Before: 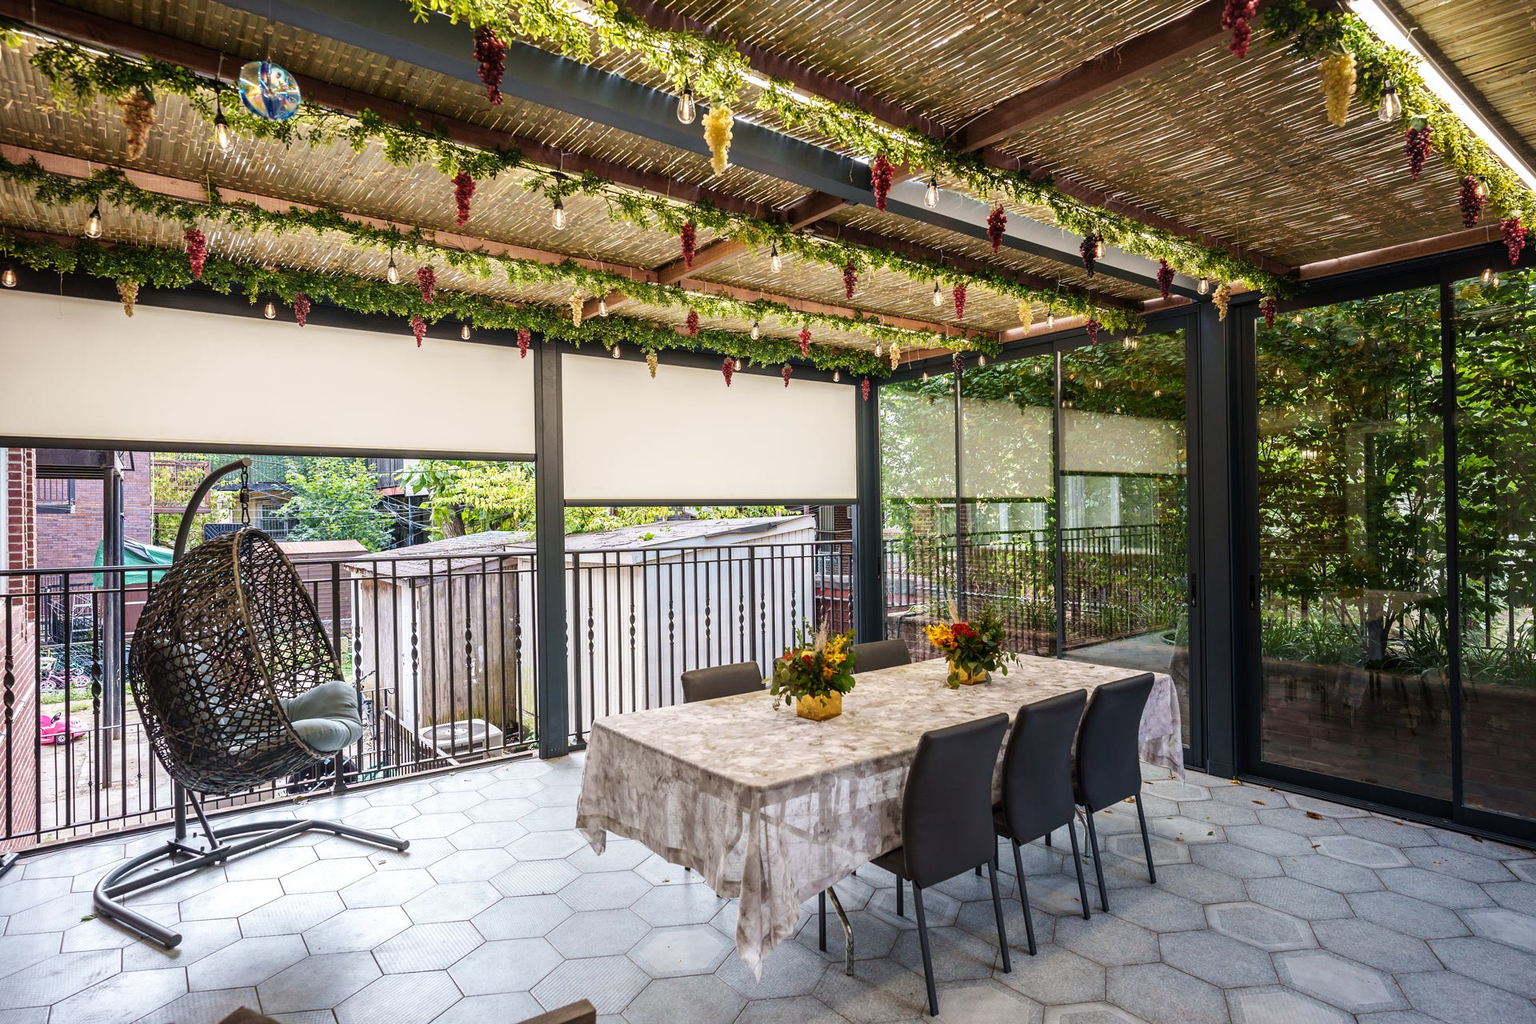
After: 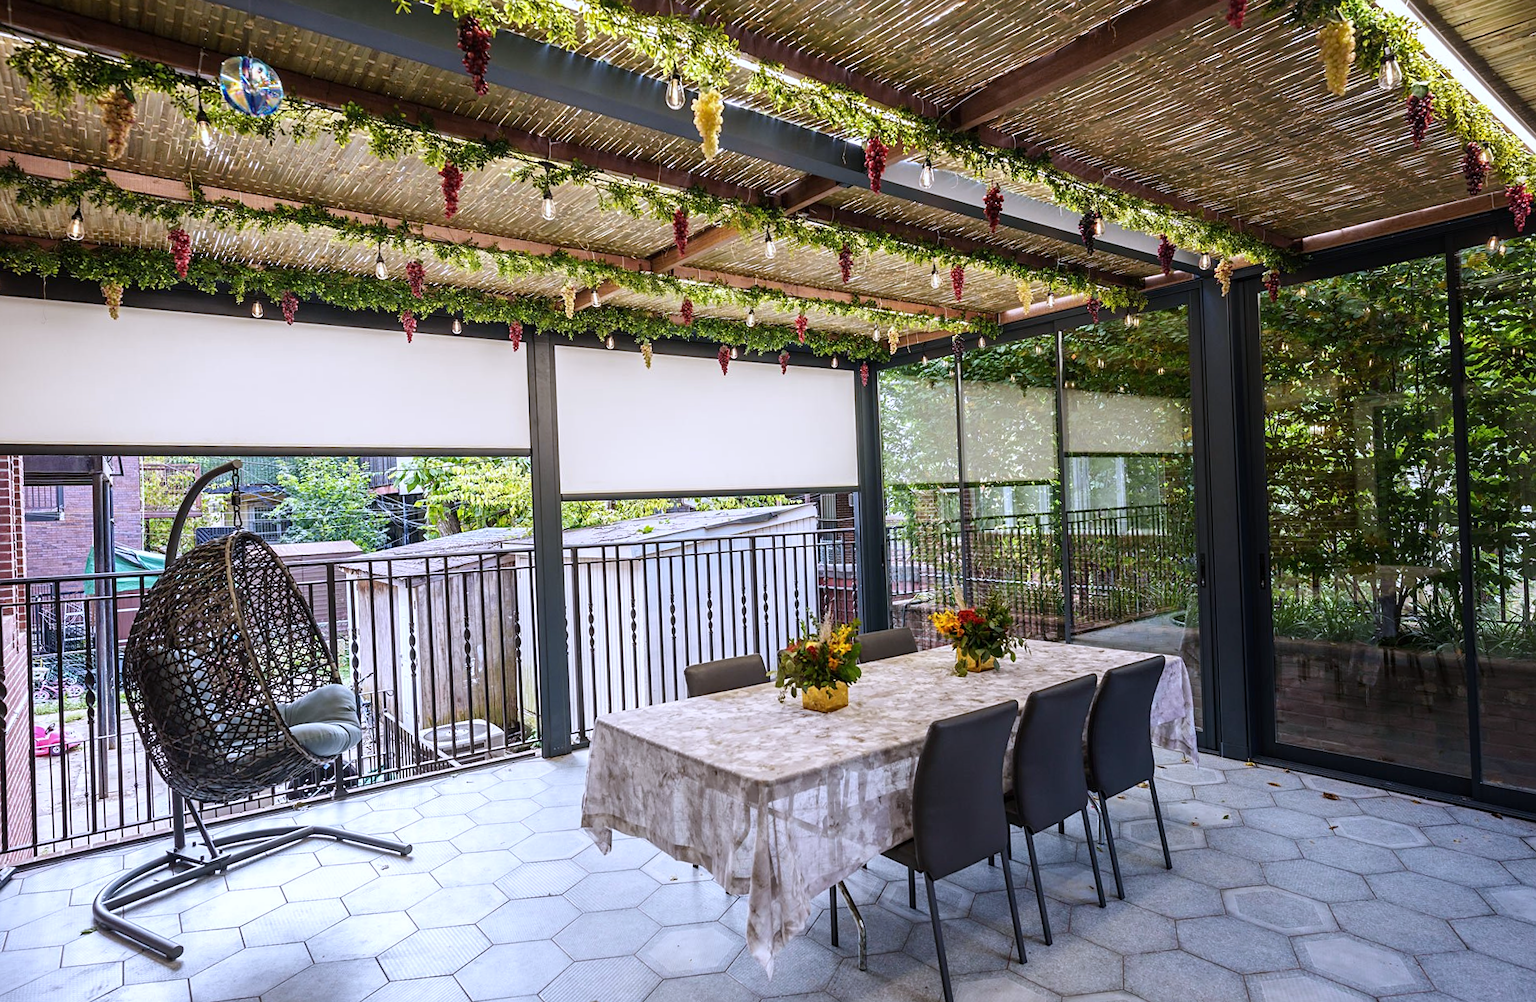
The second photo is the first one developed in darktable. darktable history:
white balance: red 0.967, blue 1.119, emerald 0.756
rotate and perspective: rotation -1.42°, crop left 0.016, crop right 0.984, crop top 0.035, crop bottom 0.965
sharpen: amount 0.2
